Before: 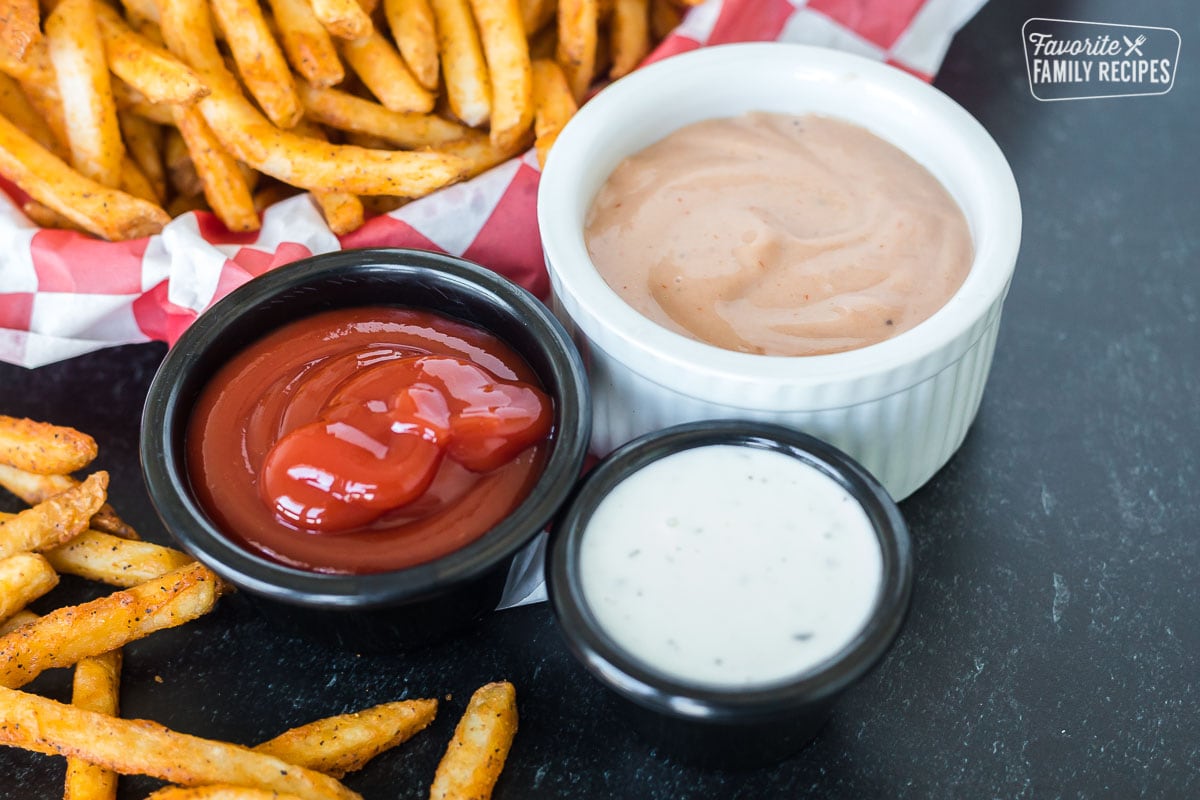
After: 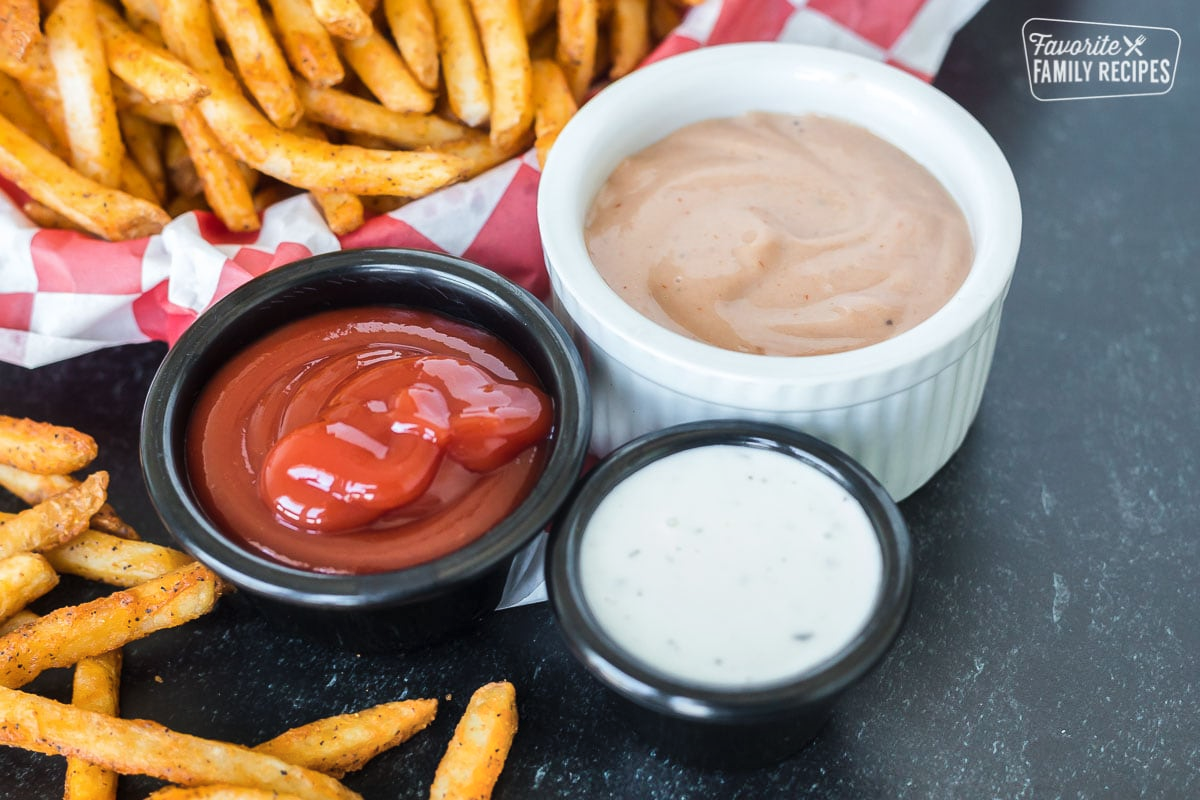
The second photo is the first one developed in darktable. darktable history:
shadows and highlights: shadows 74.47, highlights -26.48, highlights color adjustment 55.29%, soften with gaussian
haze removal: strength -0.059, compatibility mode true, adaptive false
